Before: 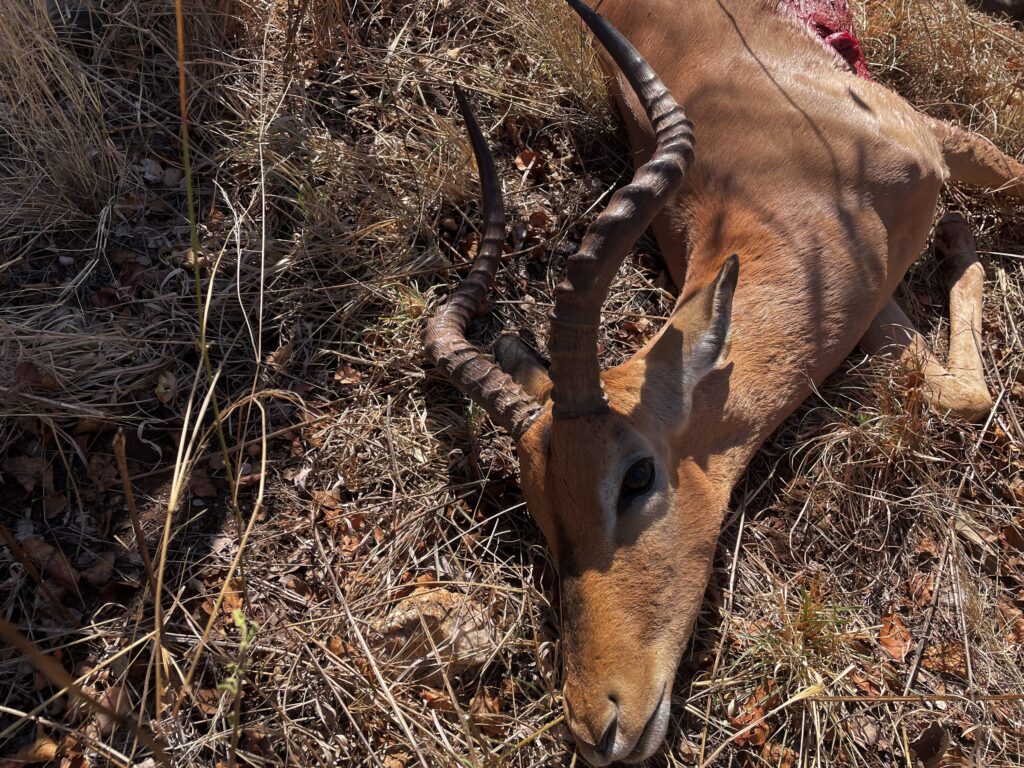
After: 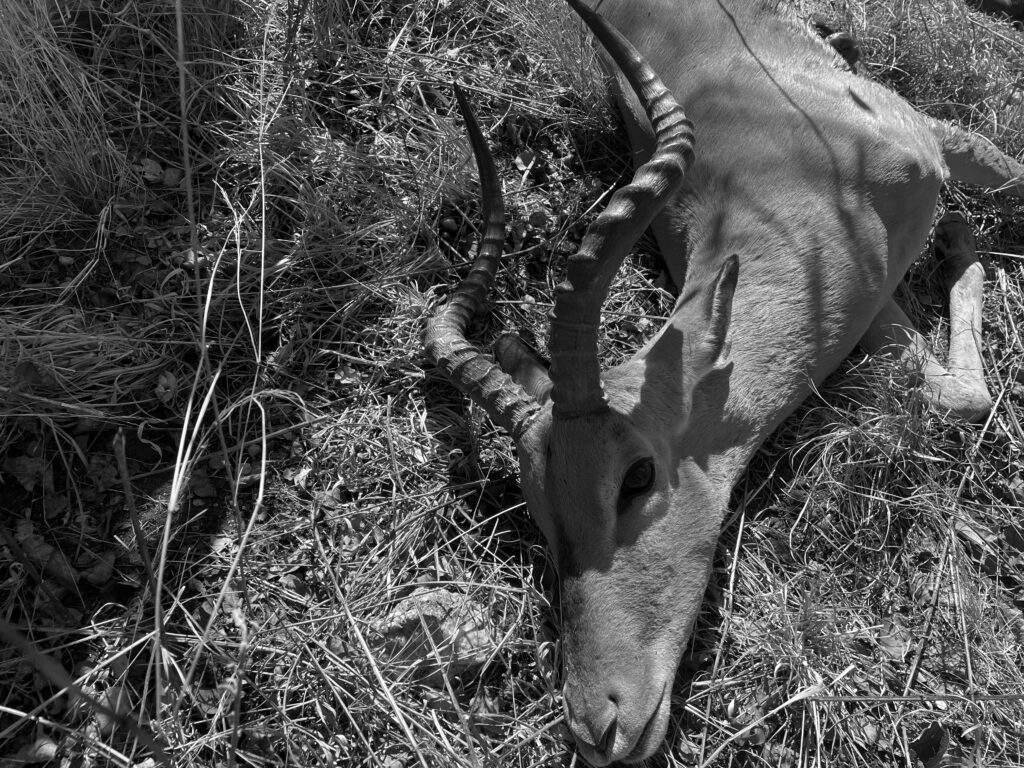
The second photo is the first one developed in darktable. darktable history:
monochrome: a 16.01, b -2.65, highlights 0.52
exposure: exposure 0.131 EV, compensate highlight preservation false
velvia: on, module defaults
